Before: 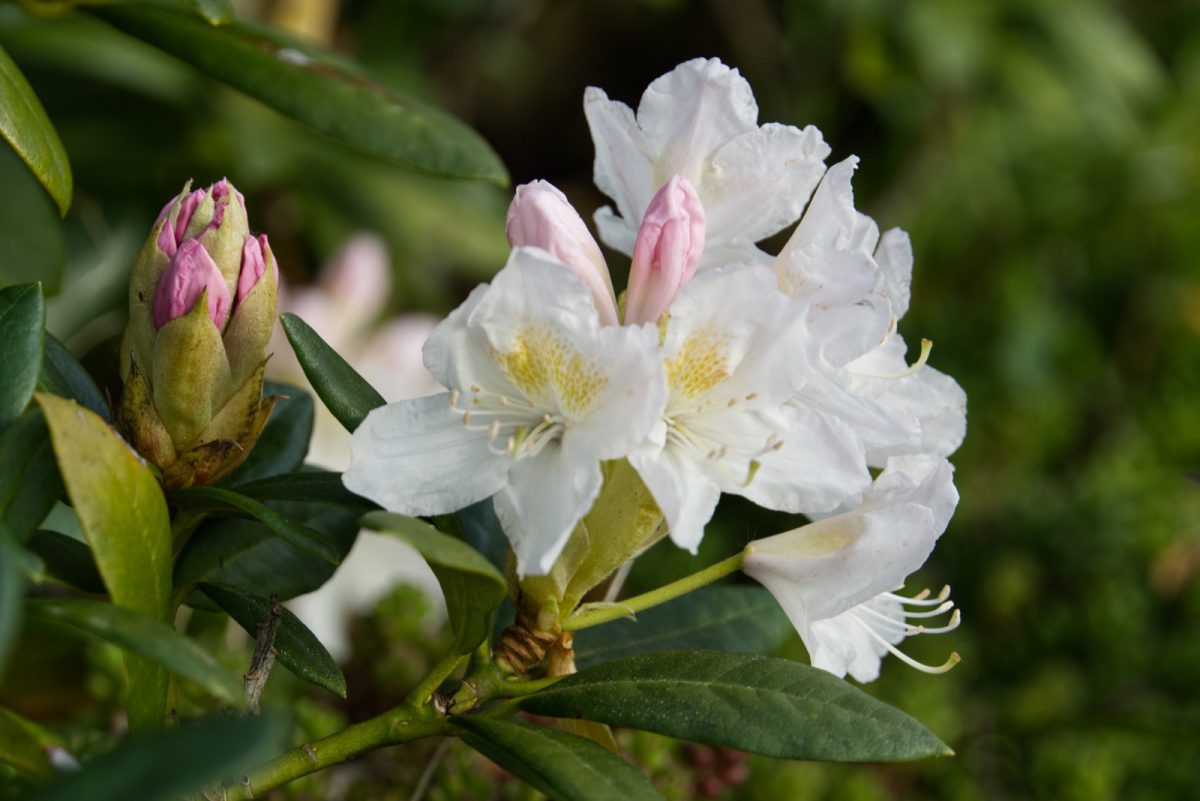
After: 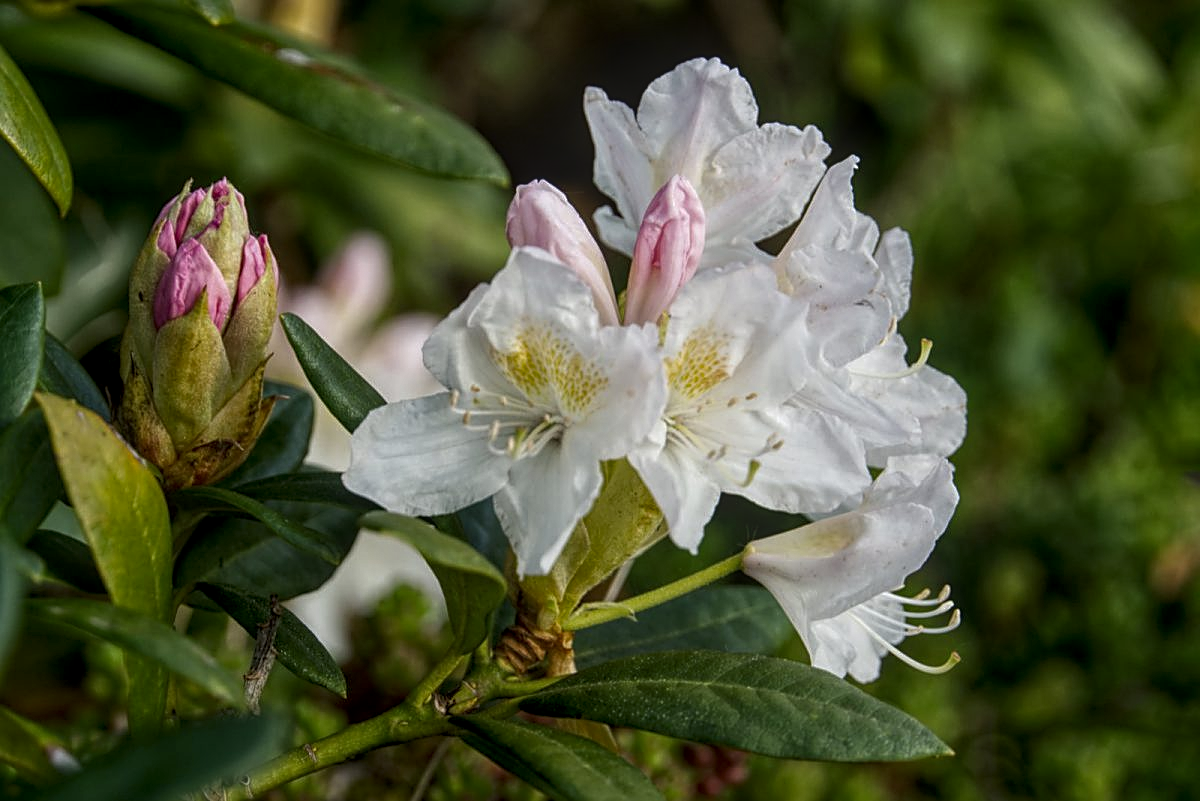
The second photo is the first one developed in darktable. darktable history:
contrast brightness saturation: brightness -0.09
exposure: black level correction 0, compensate exposure bias true, compensate highlight preservation false
local contrast: highlights 74%, shadows 55%, detail 176%, midtone range 0.207
sharpen: on, module defaults
